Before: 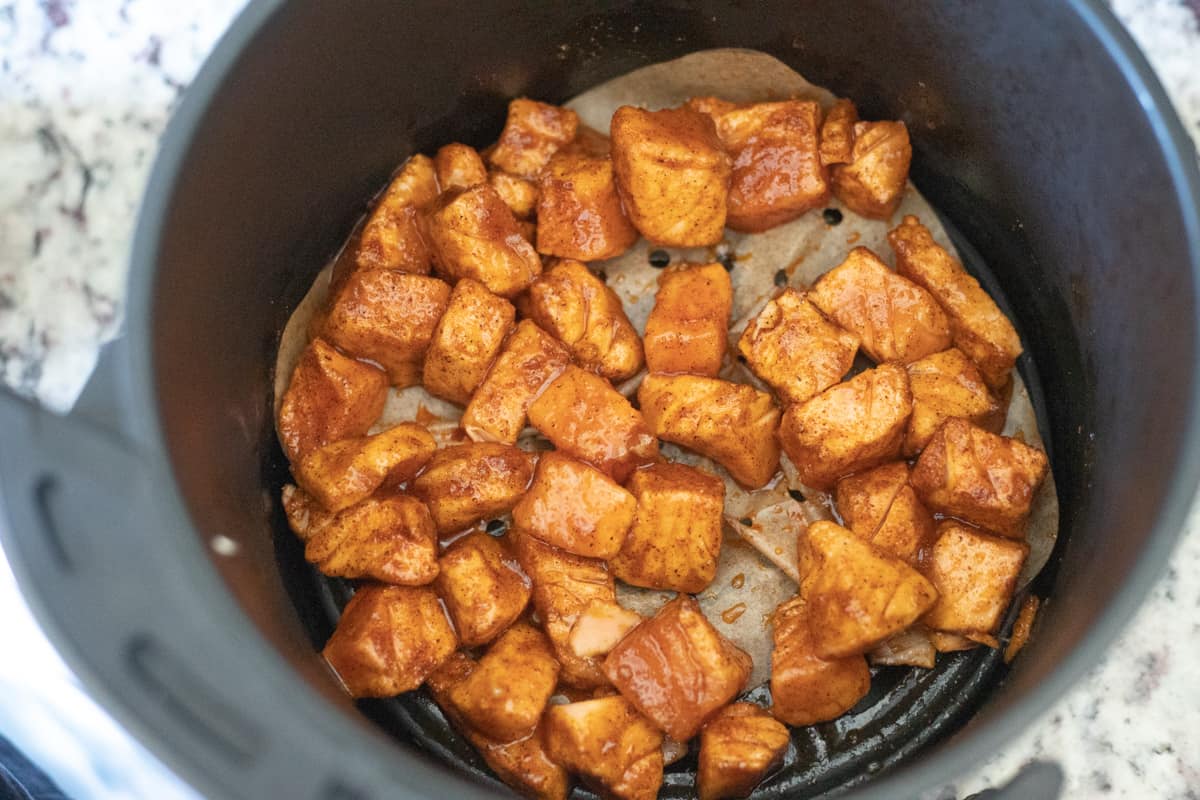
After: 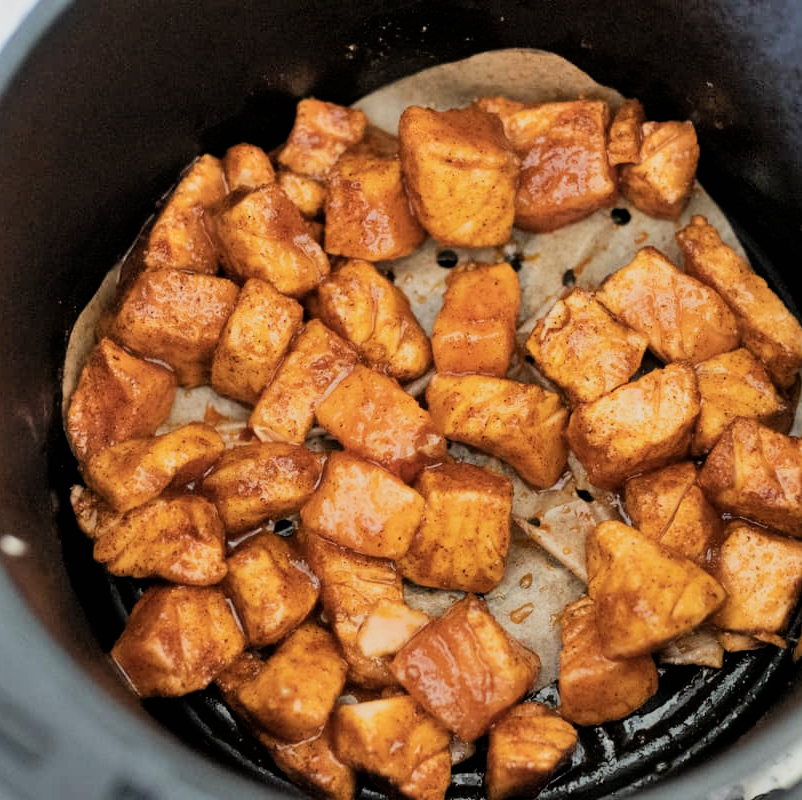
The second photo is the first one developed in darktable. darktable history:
crop and rotate: left 17.732%, right 15.423%
shadows and highlights: soften with gaussian
tone equalizer: on, module defaults
filmic rgb: black relative exposure -5 EV, hardness 2.88, contrast 1.3, highlights saturation mix -30%
